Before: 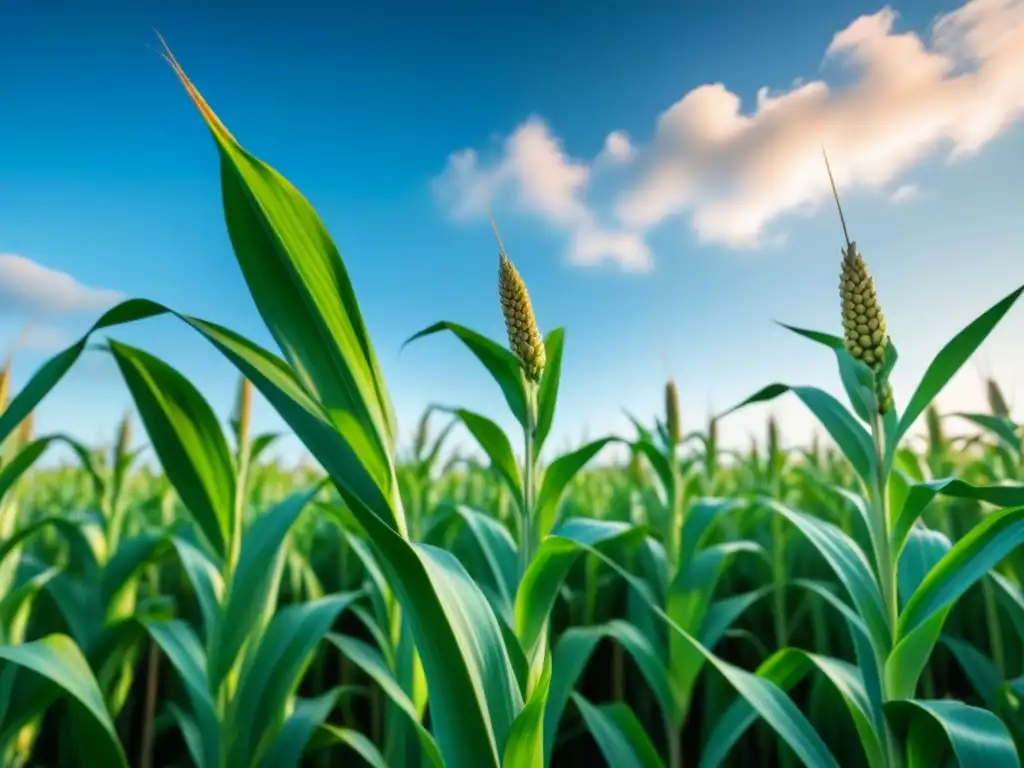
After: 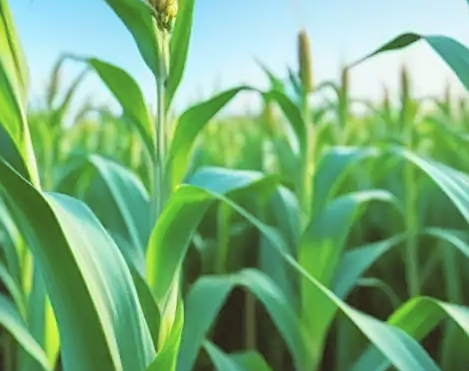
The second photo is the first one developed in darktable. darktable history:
contrast brightness saturation: brightness 0.28
color balance: lift [1.004, 1.002, 1.002, 0.998], gamma [1, 1.007, 1.002, 0.993], gain [1, 0.977, 1.013, 1.023], contrast -3.64%
crop: left 35.976%, top 45.819%, right 18.162%, bottom 5.807%
sharpen: on, module defaults
